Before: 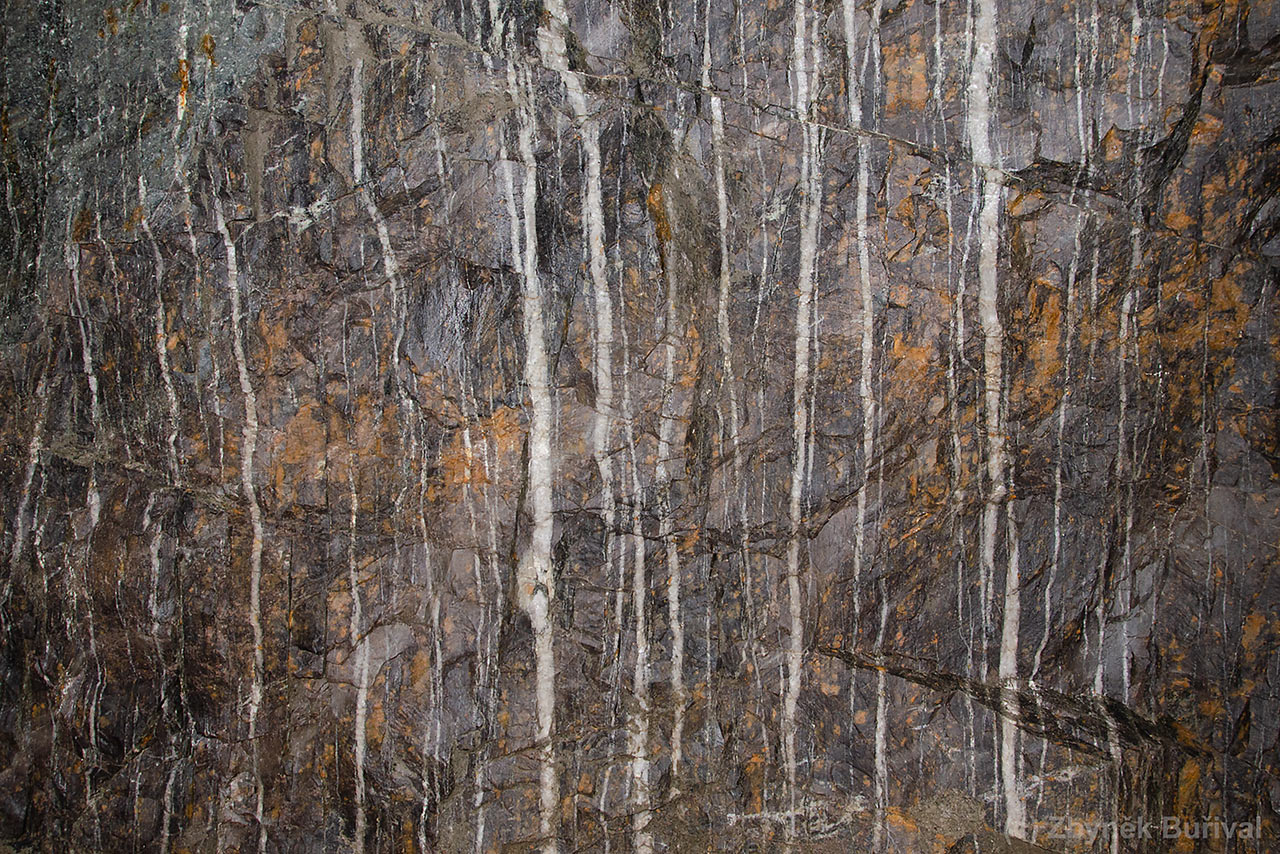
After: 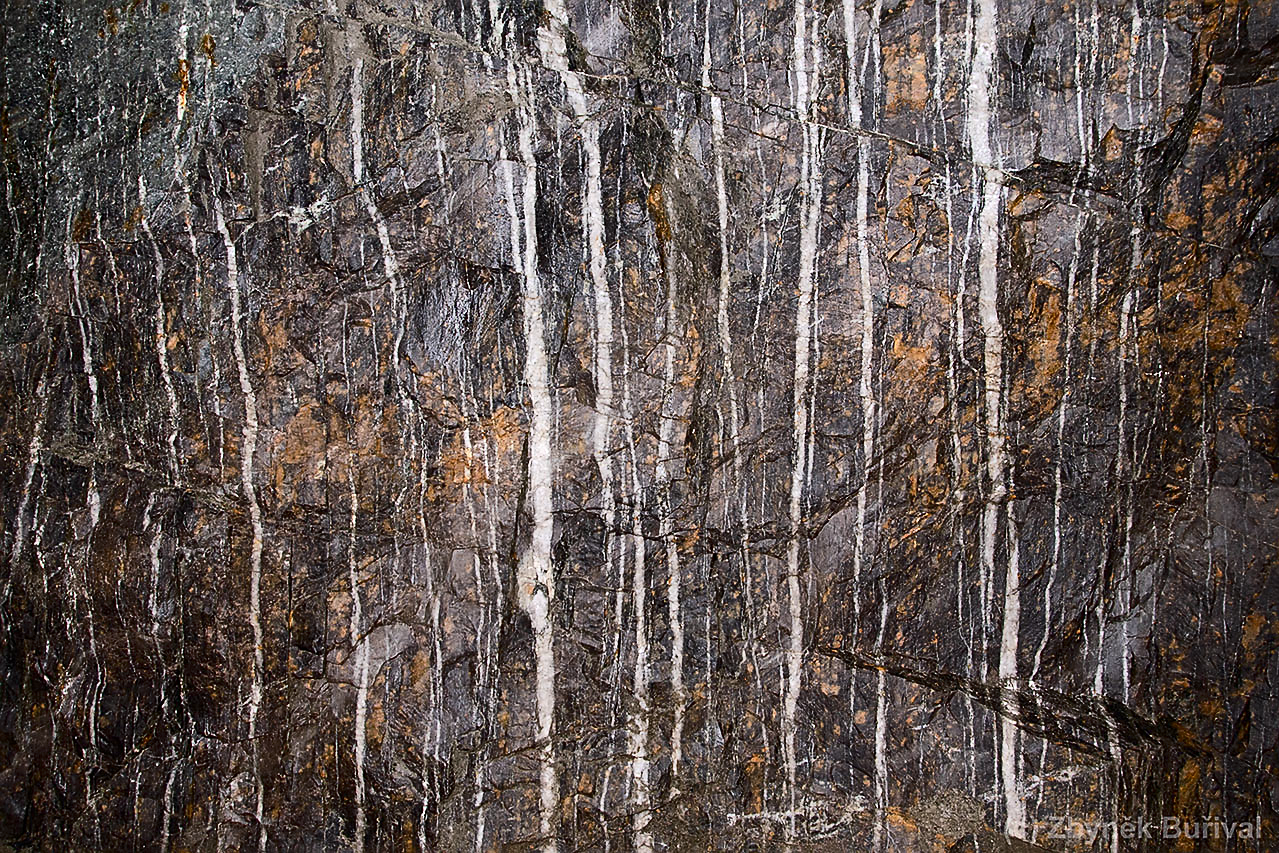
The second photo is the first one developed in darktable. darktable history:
tone equalizer: on, module defaults
sharpen: on, module defaults
contrast brightness saturation: contrast 0.28
white balance: red 1.009, blue 1.027
